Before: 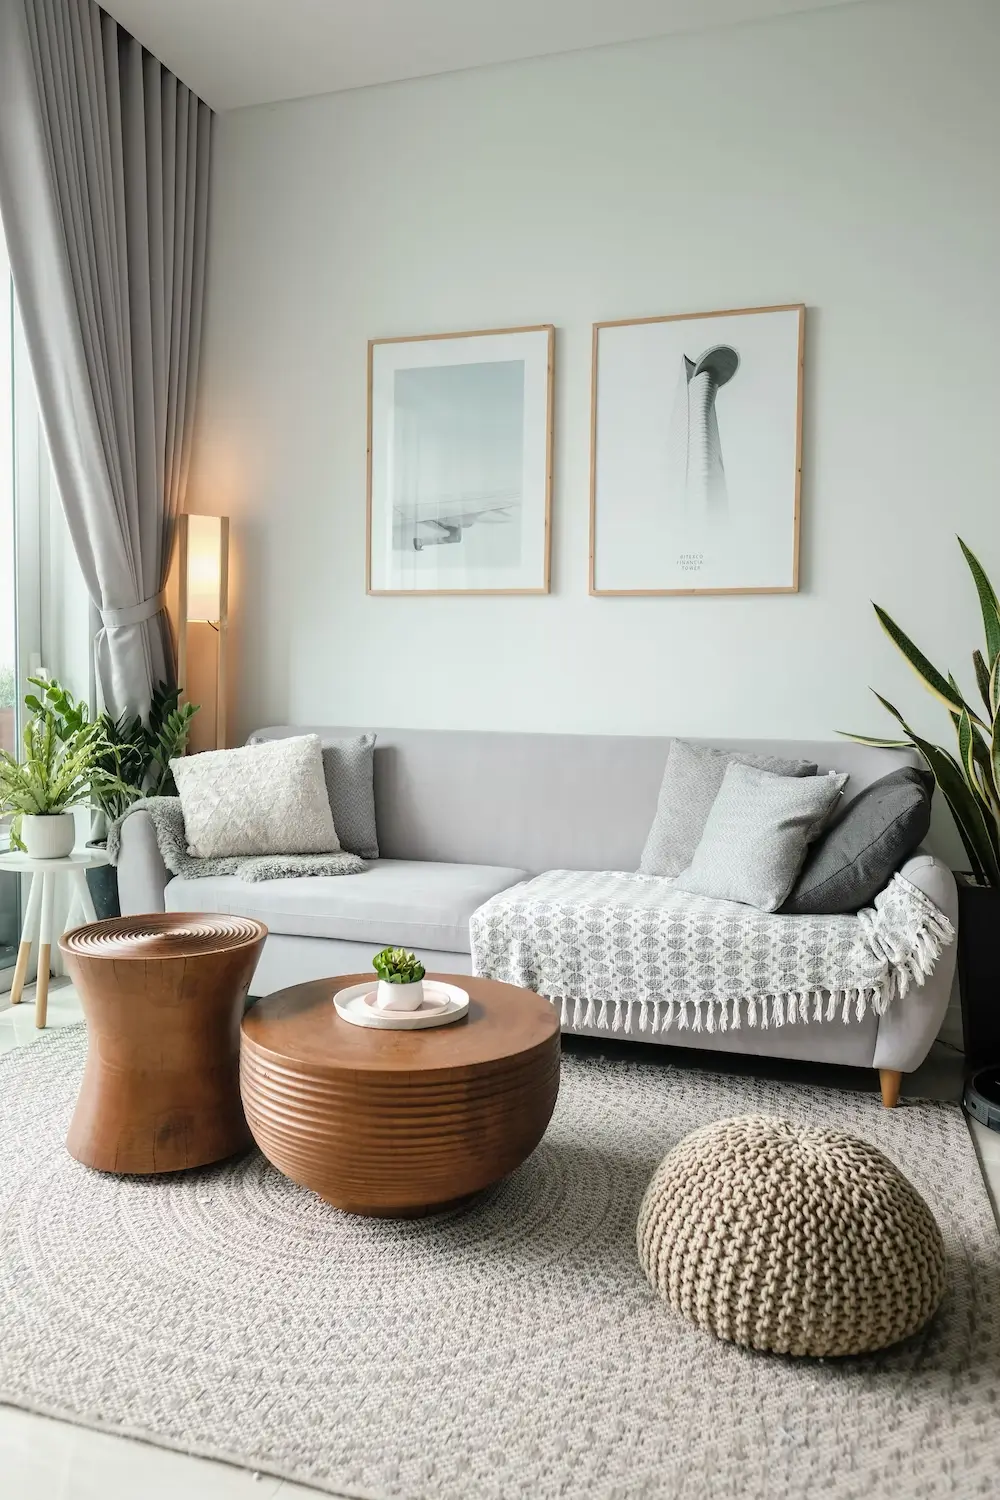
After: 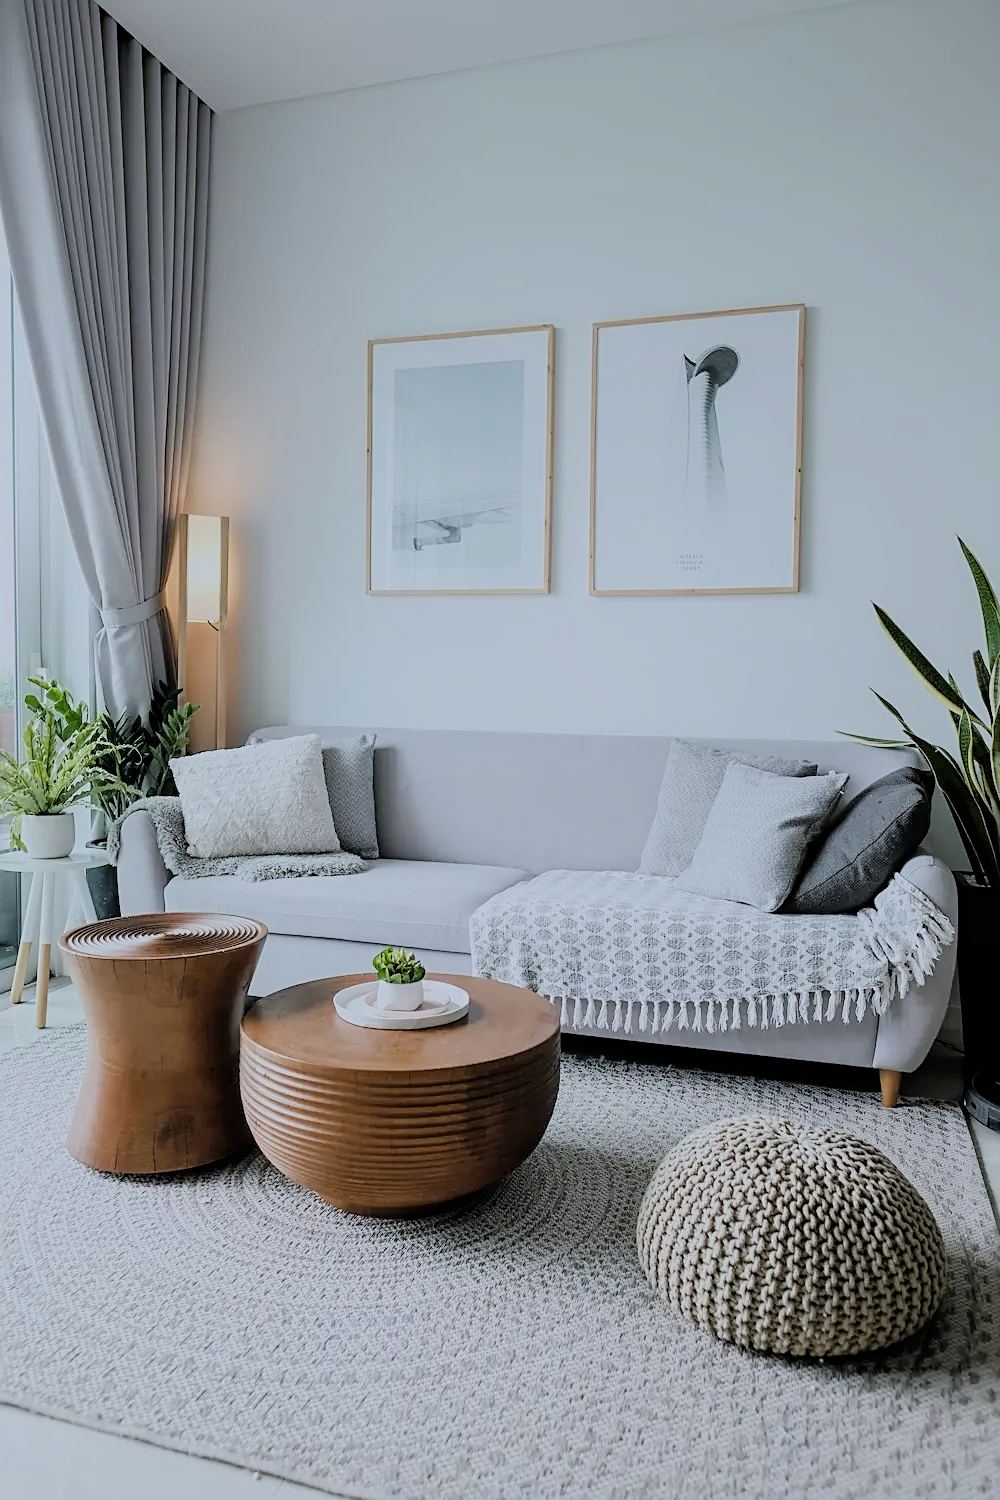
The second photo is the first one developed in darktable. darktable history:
filmic rgb: black relative exposure -6.98 EV, white relative exposure 5.63 EV, hardness 2.86
white balance: red 0.931, blue 1.11
sharpen: on, module defaults
